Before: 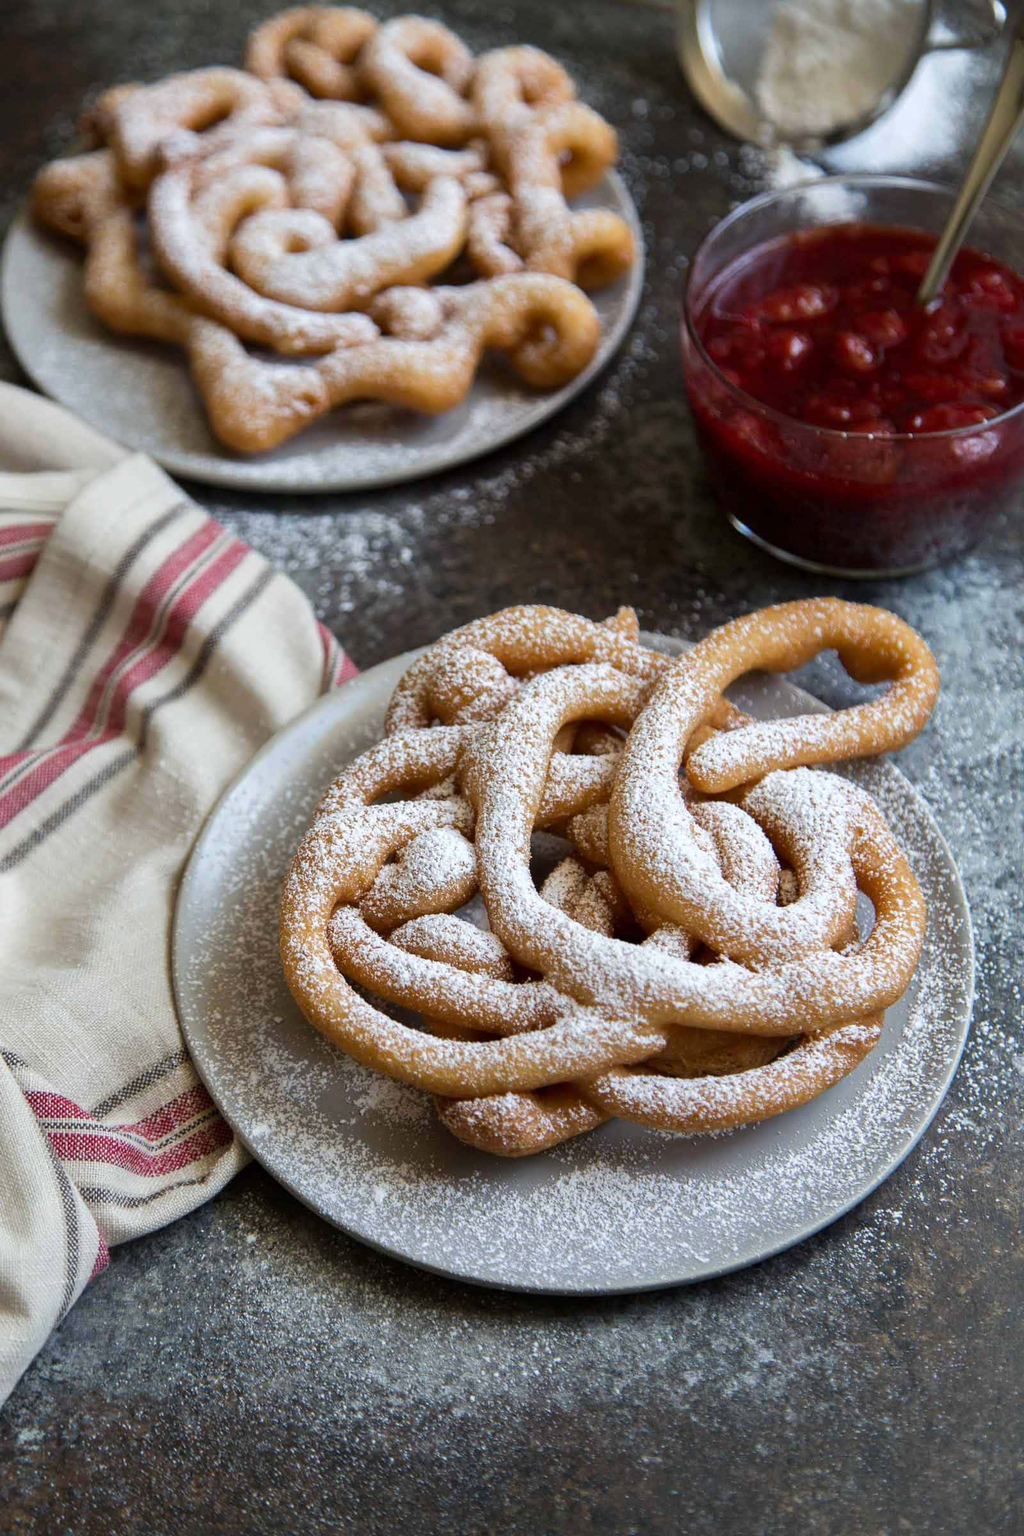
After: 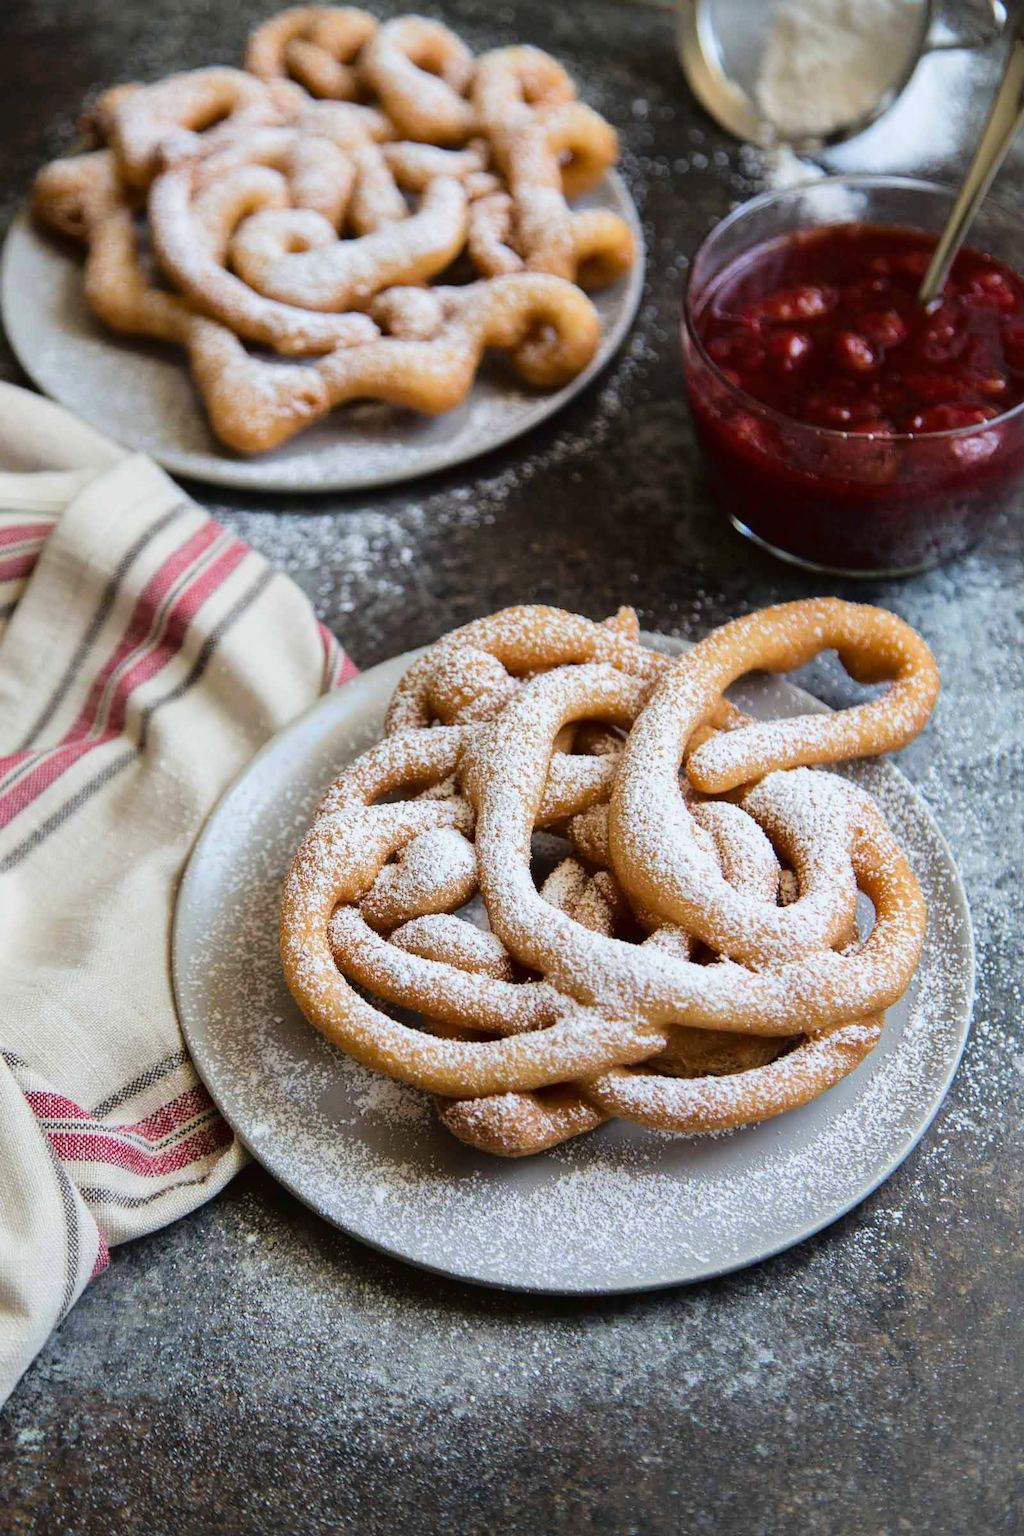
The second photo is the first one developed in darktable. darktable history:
tone curve: curves: ch0 [(0, 0.021) (0.049, 0.044) (0.152, 0.14) (0.328, 0.377) (0.473, 0.543) (0.641, 0.705) (0.868, 0.887) (1, 0.969)]; ch1 [(0, 0) (0.322, 0.328) (0.43, 0.425) (0.474, 0.466) (0.502, 0.503) (0.522, 0.526) (0.564, 0.591) (0.602, 0.632) (0.677, 0.701) (0.859, 0.885) (1, 1)]; ch2 [(0, 0) (0.33, 0.301) (0.447, 0.44) (0.487, 0.496) (0.502, 0.516) (0.535, 0.554) (0.565, 0.598) (0.618, 0.629) (1, 1)], color space Lab, linked channels, preserve colors none
